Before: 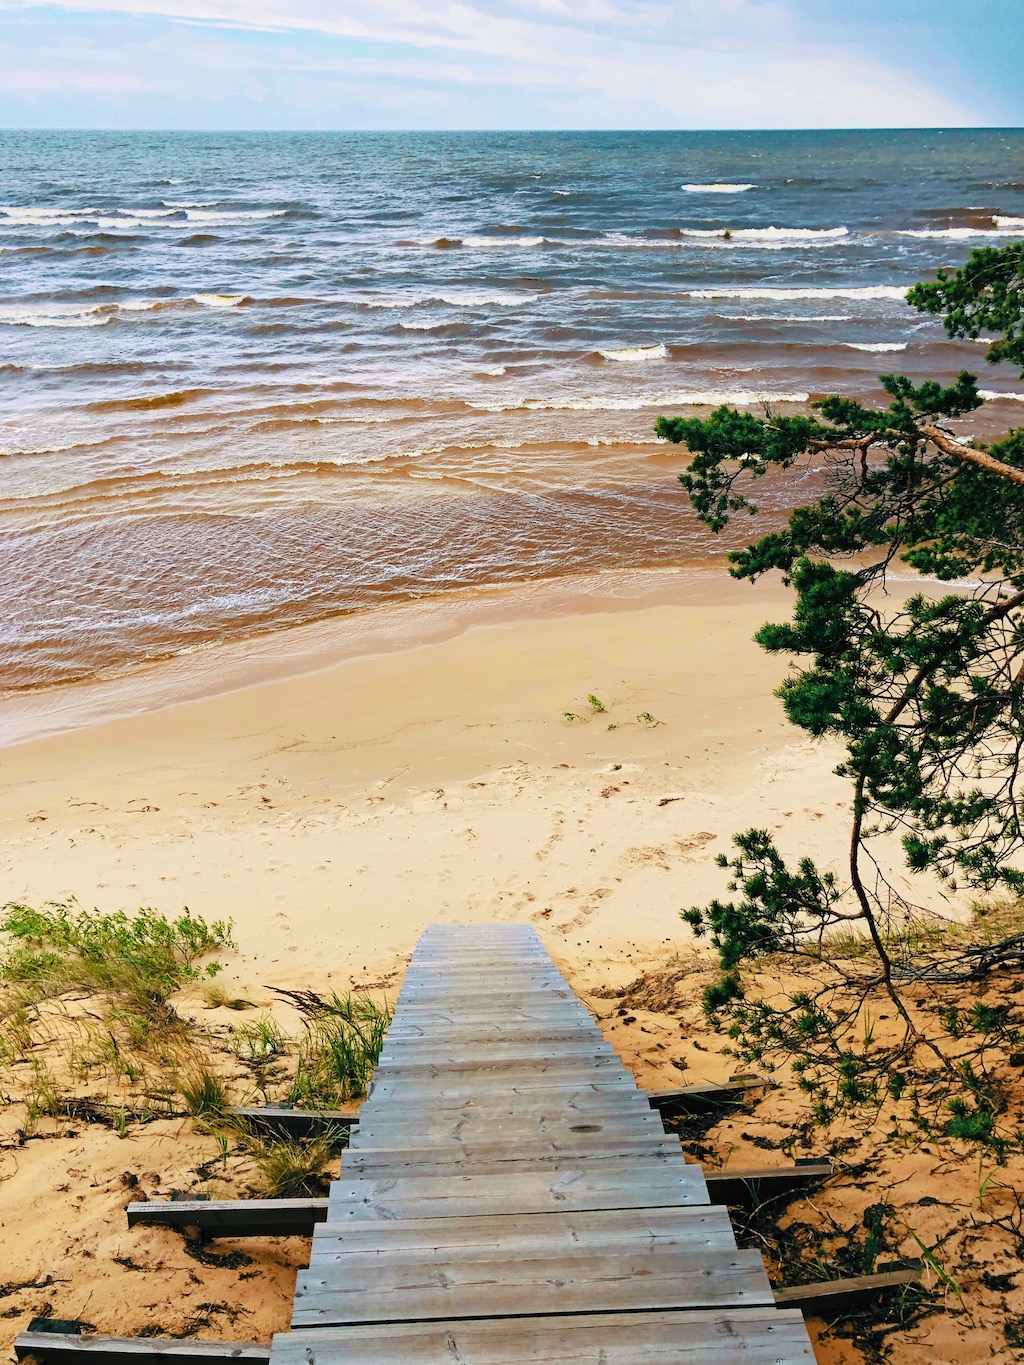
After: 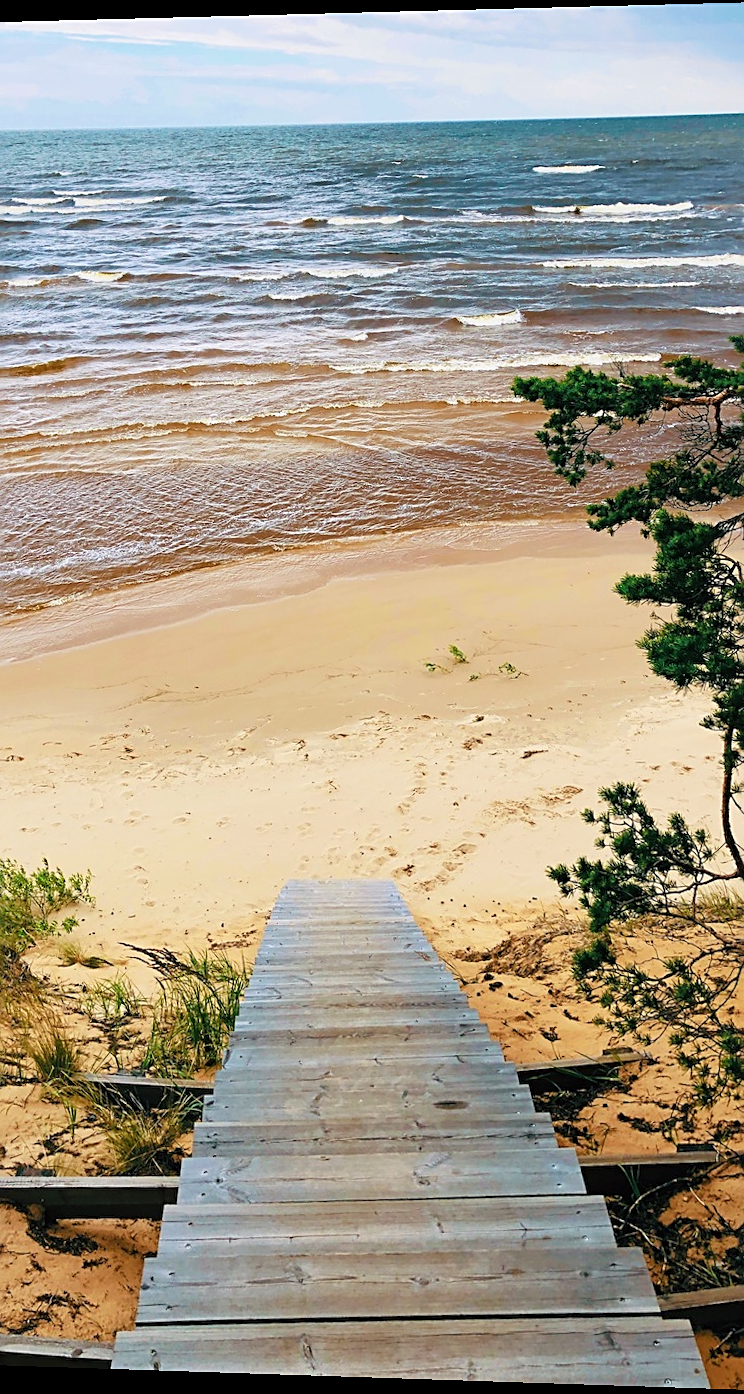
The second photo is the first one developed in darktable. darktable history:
sharpen: on, module defaults
crop and rotate: left 15.446%, right 17.836%
rotate and perspective: rotation 0.128°, lens shift (vertical) -0.181, lens shift (horizontal) -0.044, shear 0.001, automatic cropping off
